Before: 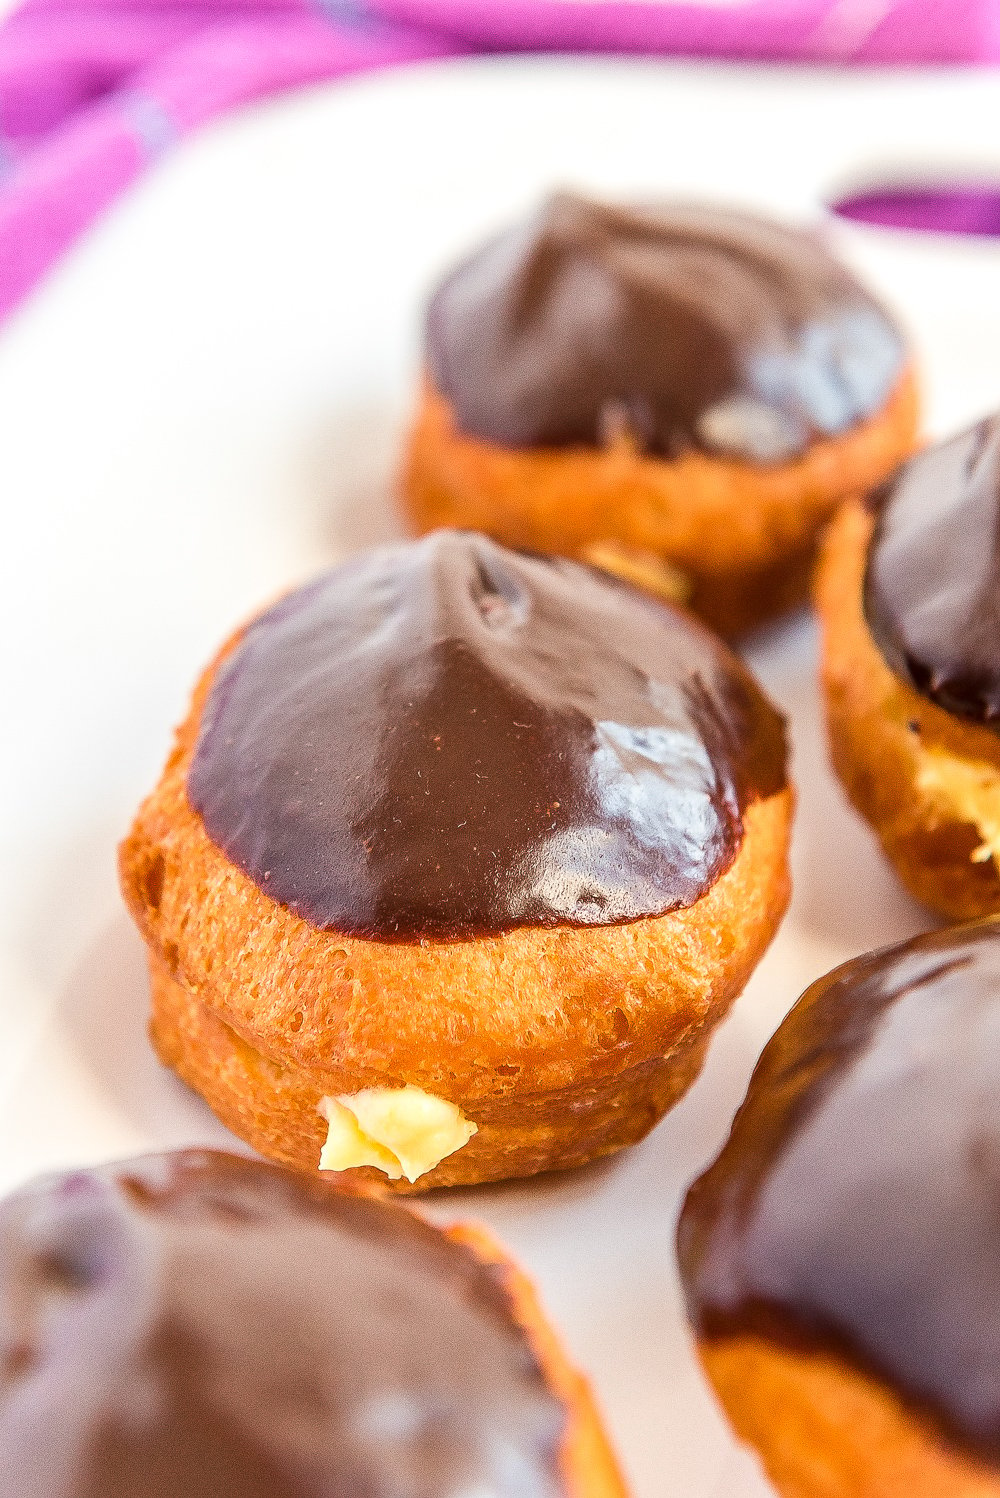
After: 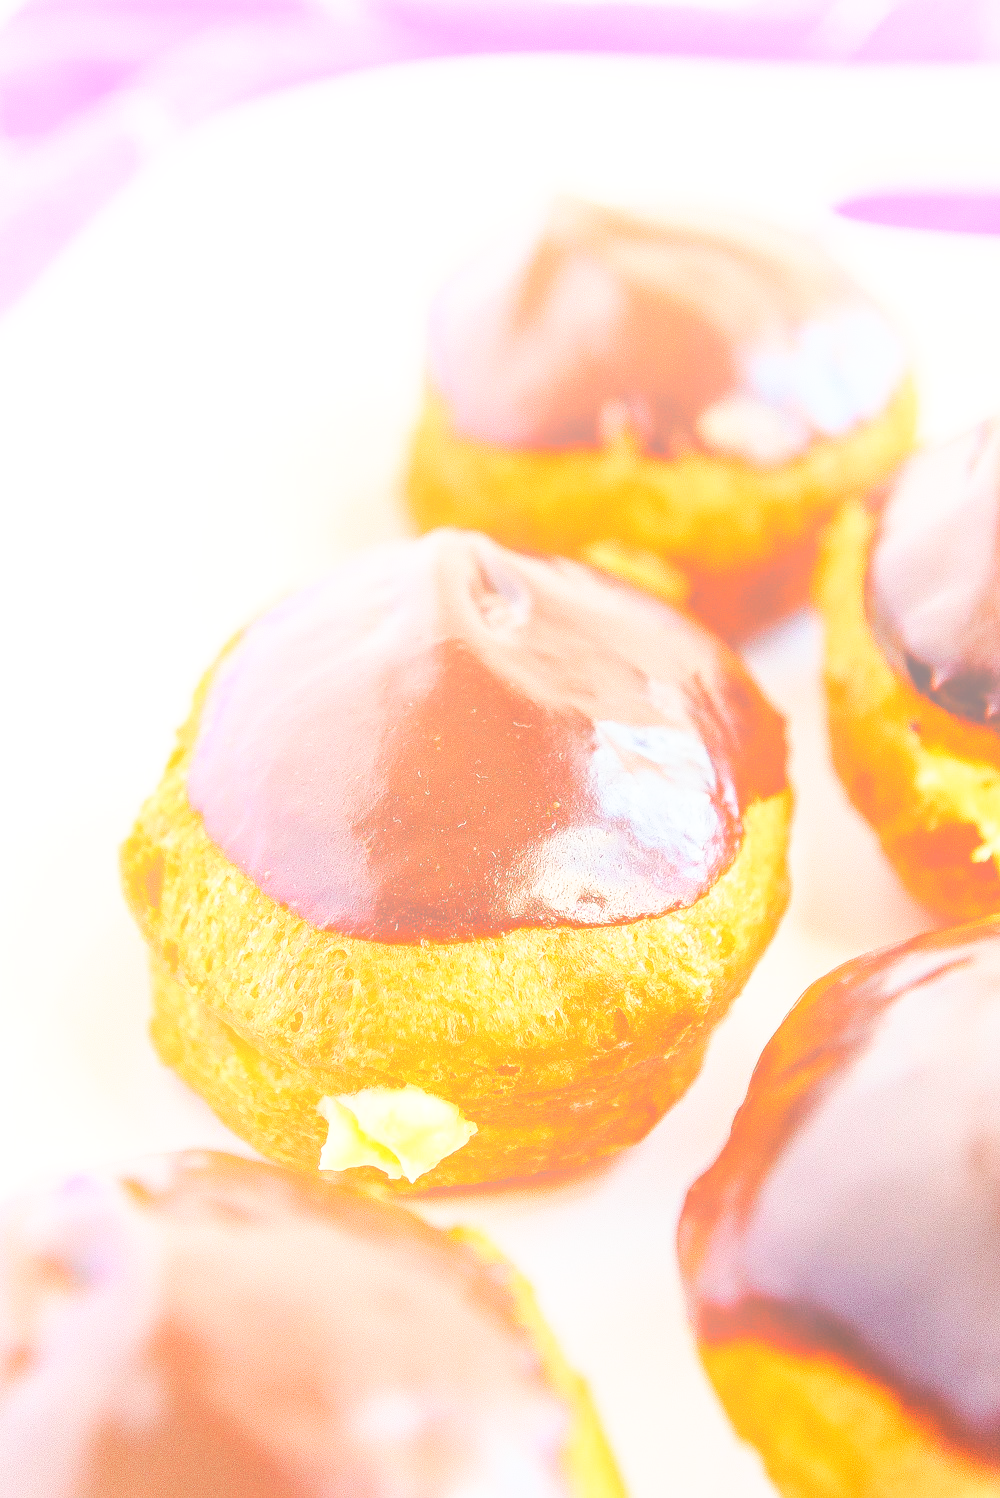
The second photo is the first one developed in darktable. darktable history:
bloom: size 38%, threshold 95%, strength 30%
base curve: curves: ch0 [(0, 0) (0.028, 0.03) (0.121, 0.232) (0.46, 0.748) (0.859, 0.968) (1, 1)], preserve colors none
